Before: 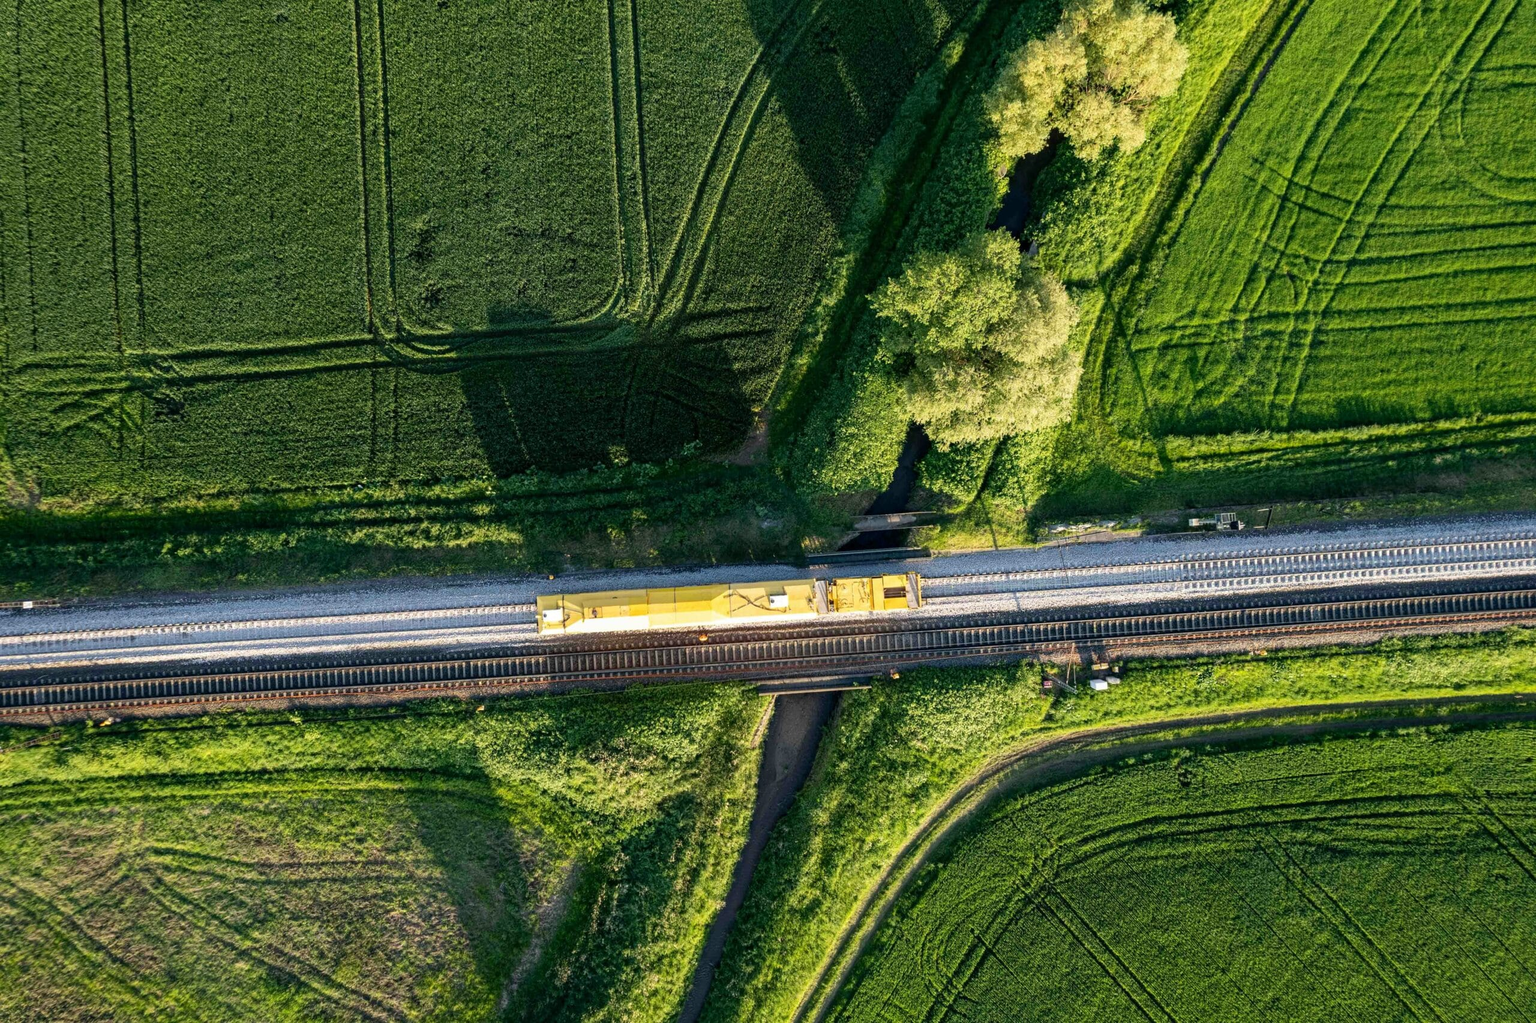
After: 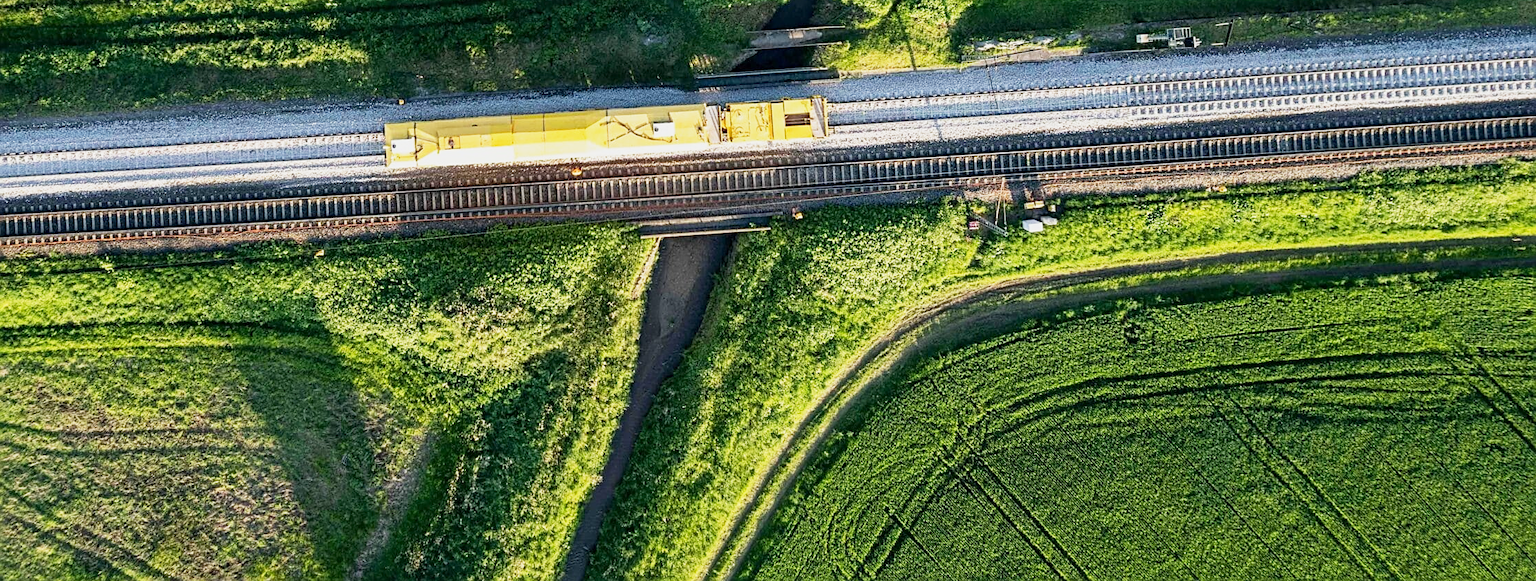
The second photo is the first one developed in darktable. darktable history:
base curve: curves: ch0 [(0, 0) (0.088, 0.125) (0.176, 0.251) (0.354, 0.501) (0.613, 0.749) (1, 0.877)], preserve colors none
crop and rotate: left 13.278%, top 47.837%, bottom 2.808%
tone equalizer: edges refinement/feathering 500, mask exposure compensation -1.57 EV, preserve details no
sharpen: on, module defaults
